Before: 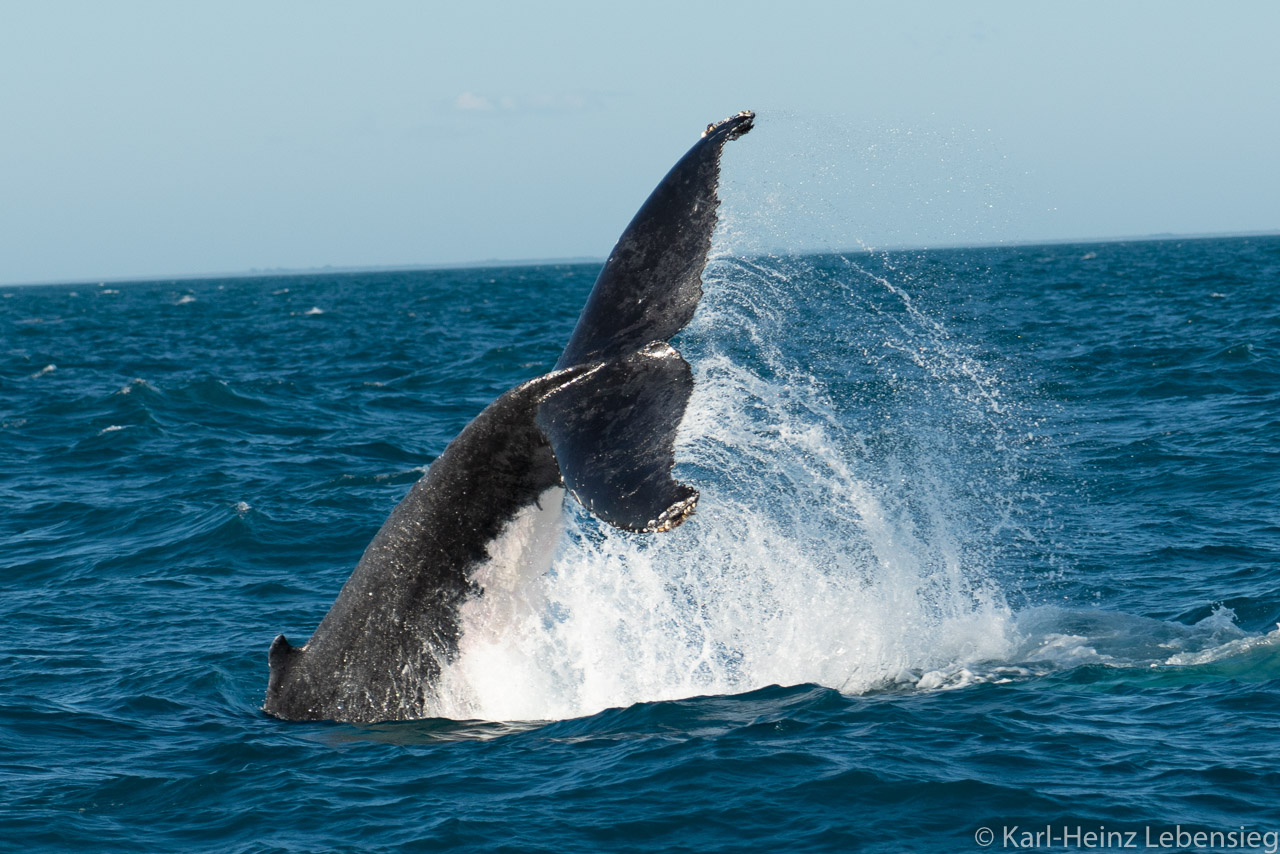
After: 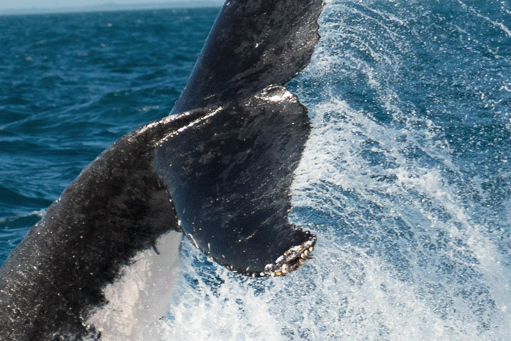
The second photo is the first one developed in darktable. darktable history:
contrast brightness saturation: saturation -0.05
crop: left 30%, top 30%, right 30%, bottom 30%
